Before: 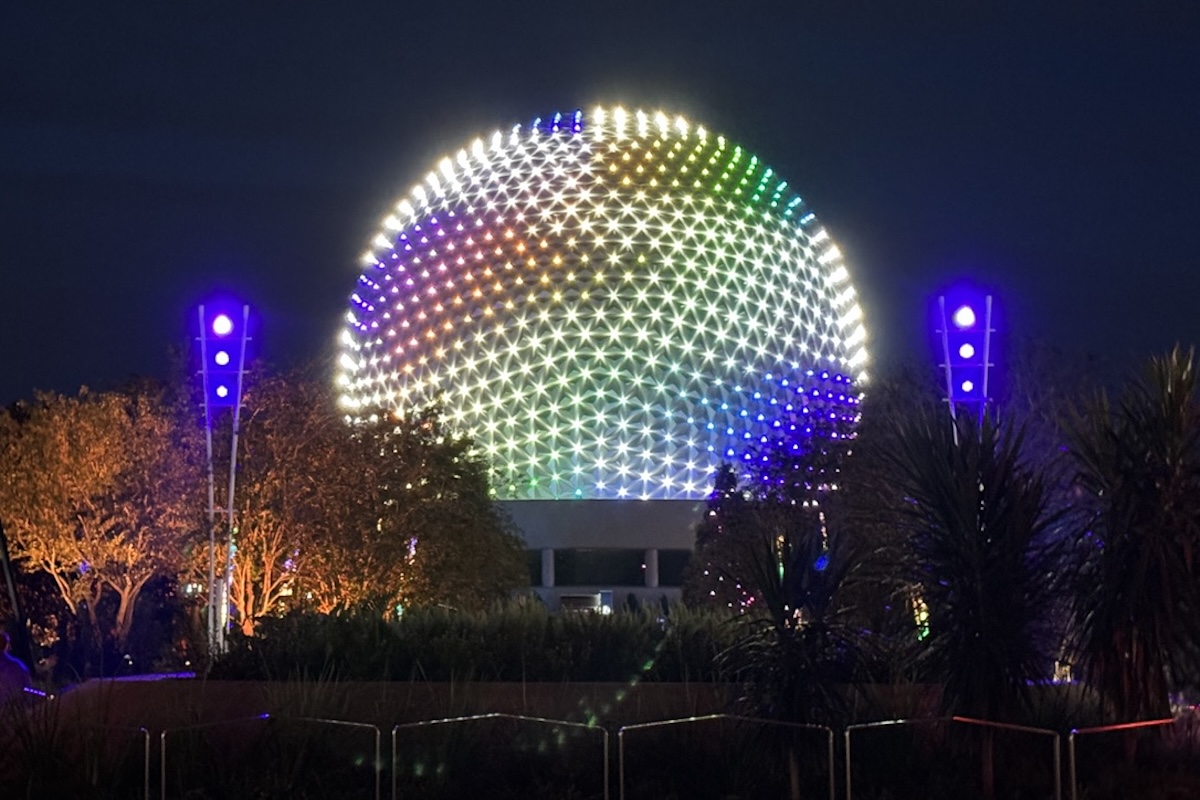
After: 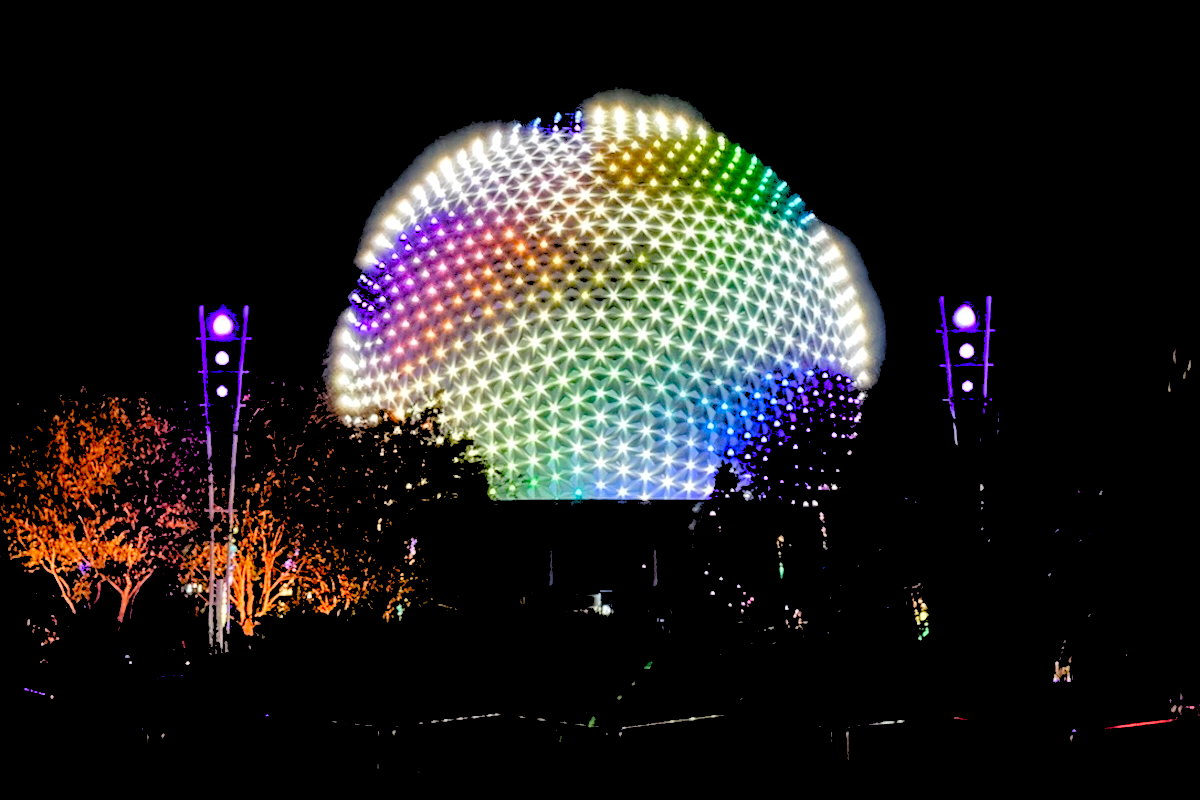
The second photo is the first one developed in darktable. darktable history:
exposure: black level correction 0.047, exposure 0.013 EV, compensate highlight preservation false
rgb levels: levels [[0.027, 0.429, 0.996], [0, 0.5, 1], [0, 0.5, 1]]
